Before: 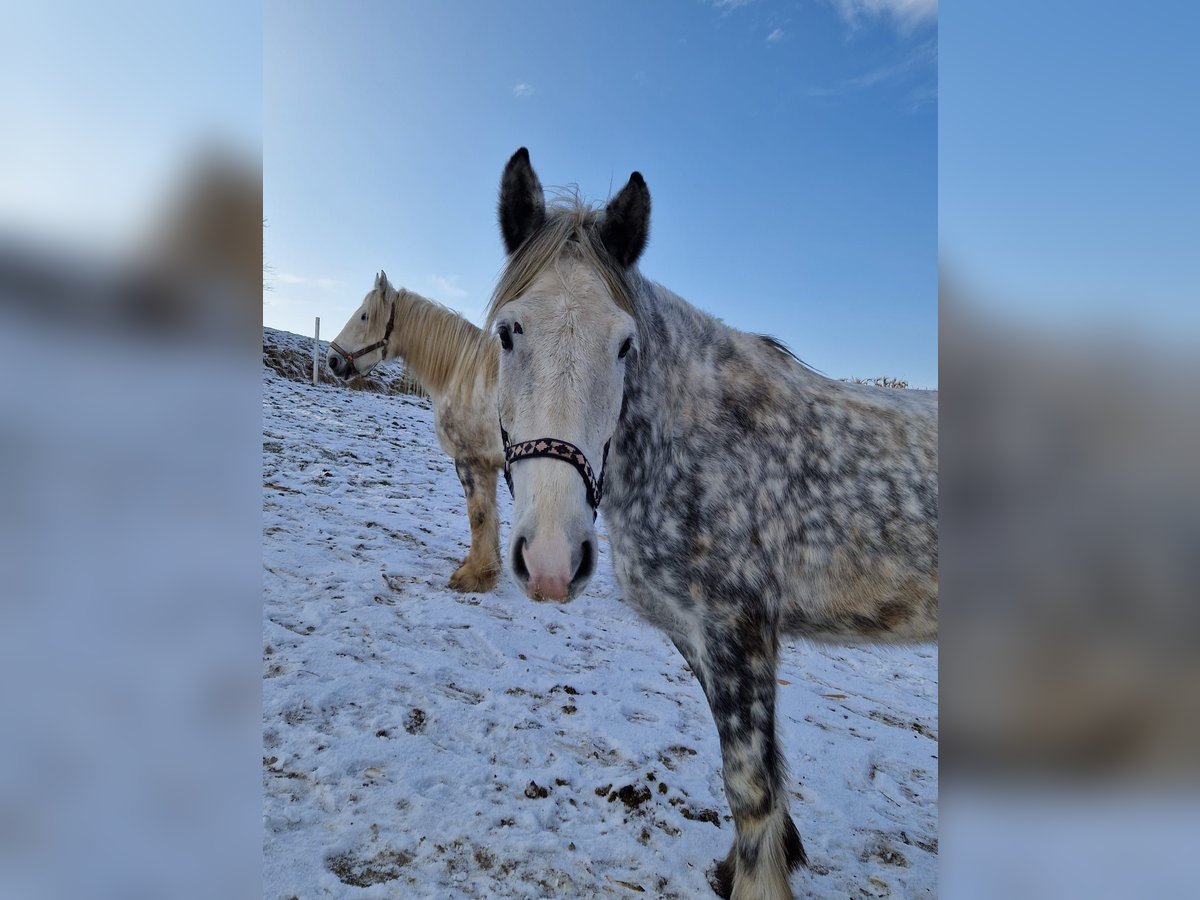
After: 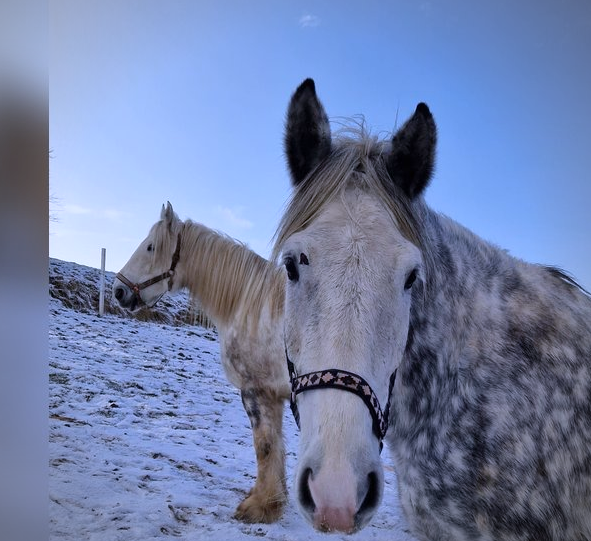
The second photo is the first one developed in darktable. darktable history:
color calibration: illuminant as shot in camera, x 0.363, y 0.385, temperature 4528.04 K
crop: left 17.835%, top 7.675%, right 32.881%, bottom 32.213%
vignetting: fall-off radius 60.65%
